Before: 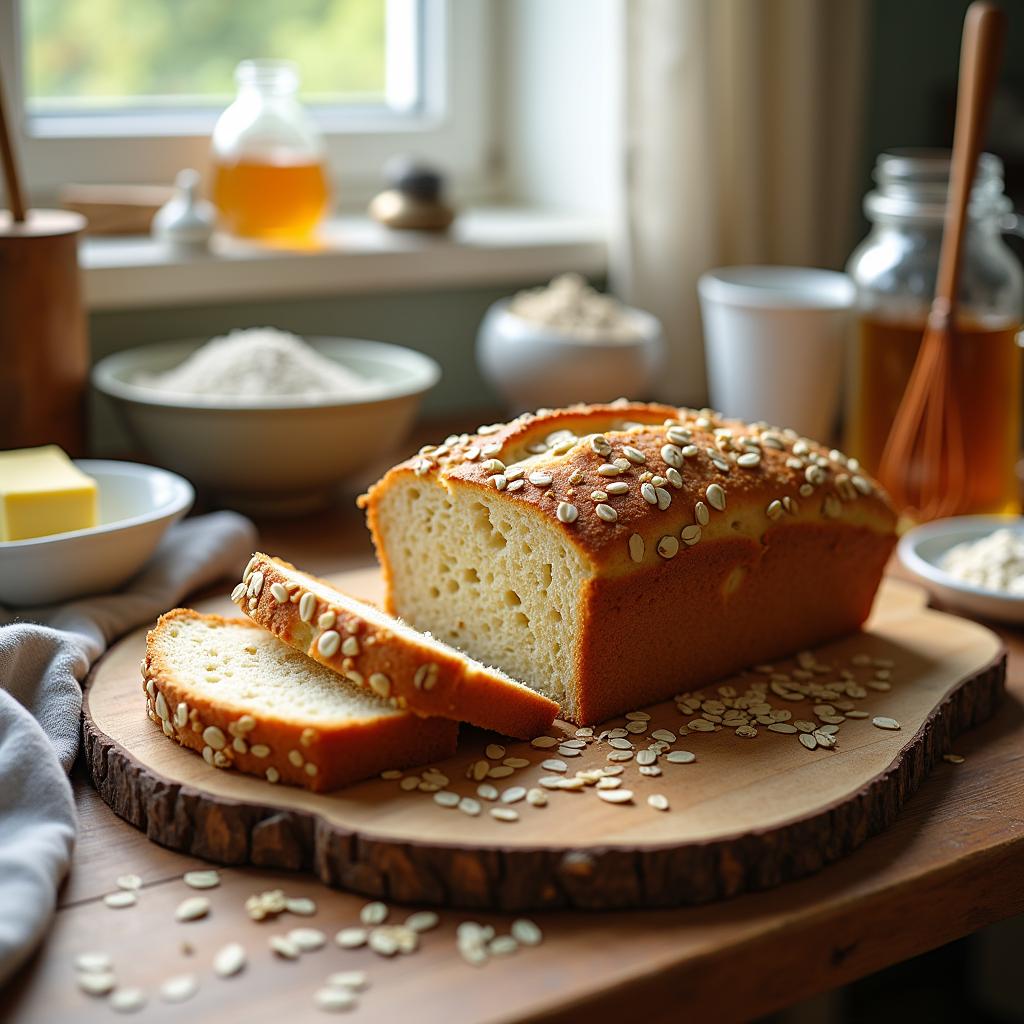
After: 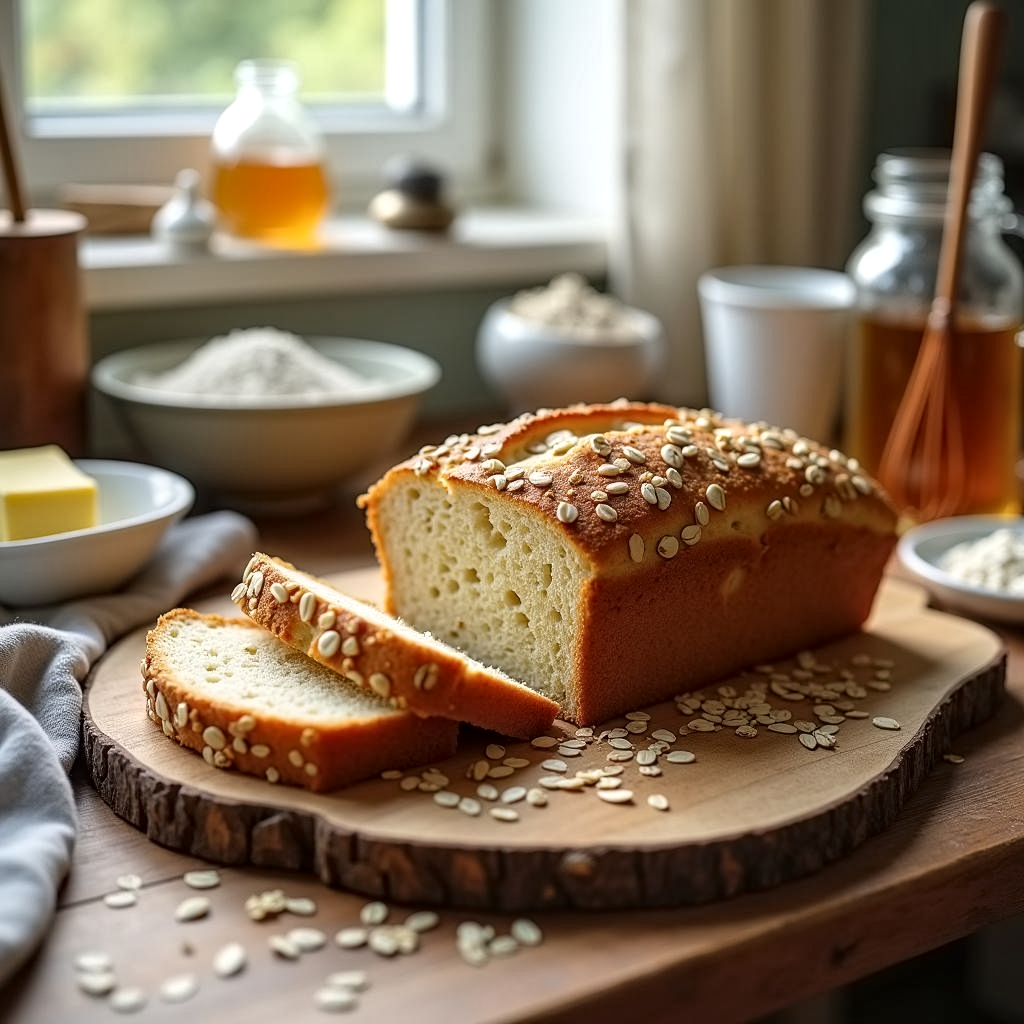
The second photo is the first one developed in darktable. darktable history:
contrast equalizer: y [[0.5 ×6], [0.5 ×6], [0.5 ×6], [0 ×6], [0, 0.039, 0.251, 0.29, 0.293, 0.292]]
local contrast: on, module defaults
